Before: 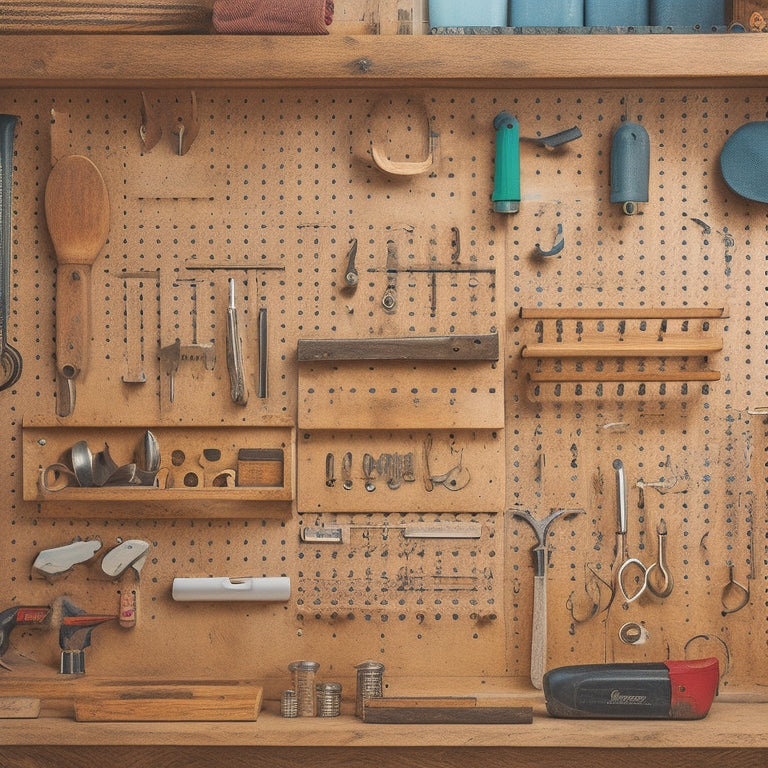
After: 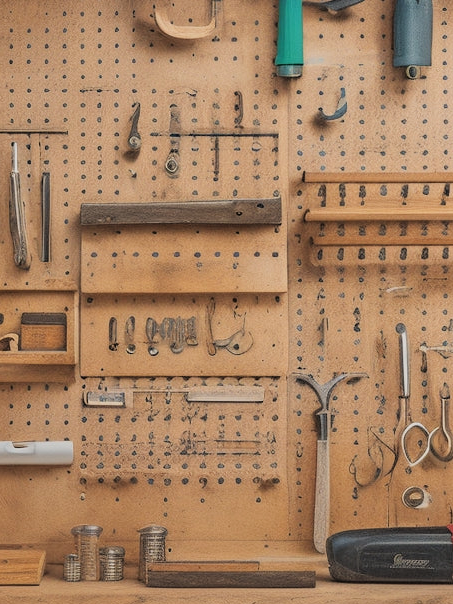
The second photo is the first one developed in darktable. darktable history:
crop and rotate: left 28.256%, top 17.734%, right 12.656%, bottom 3.573%
filmic rgb: black relative exposure -7.75 EV, white relative exposure 4.4 EV, threshold 3 EV, hardness 3.76, latitude 50%, contrast 1.1, color science v5 (2021), contrast in shadows safe, contrast in highlights safe, enable highlight reconstruction true
